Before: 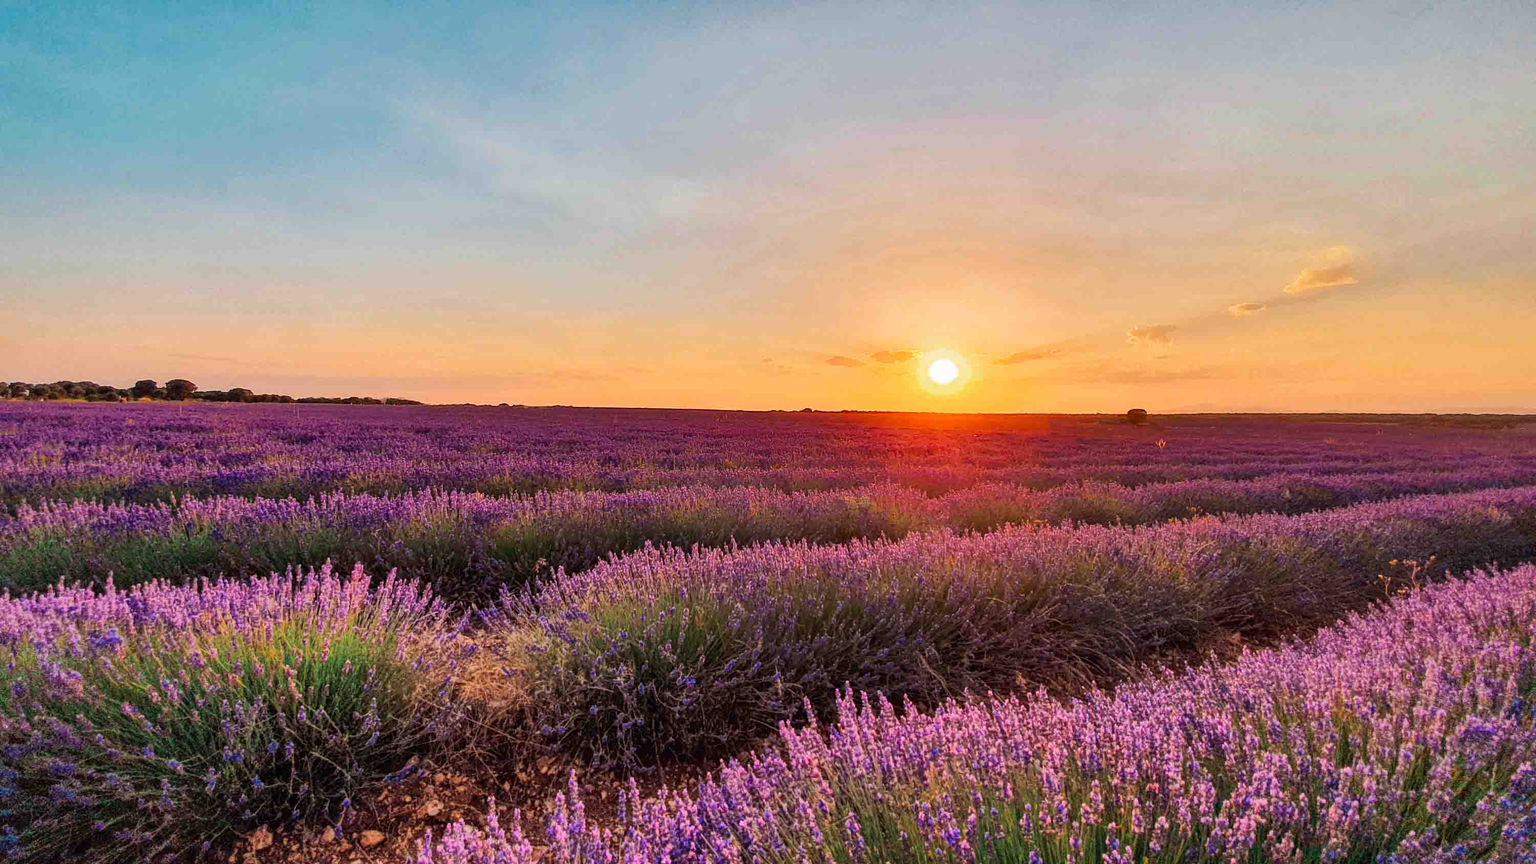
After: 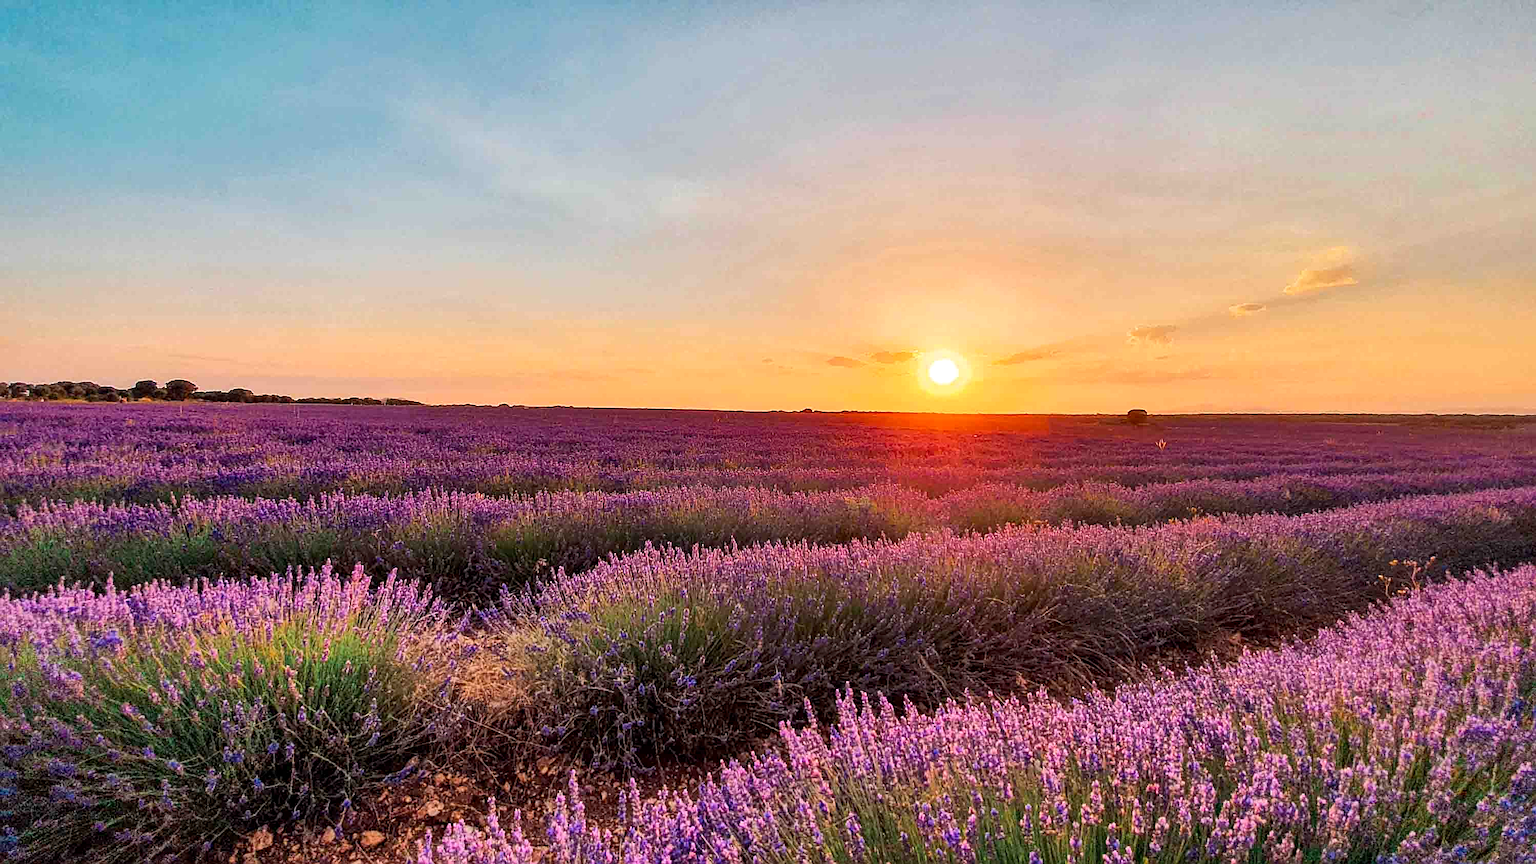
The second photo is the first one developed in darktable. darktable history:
sharpen: on, module defaults
exposure: black level correction 0.002, exposure 0.15 EV, compensate highlight preservation false
